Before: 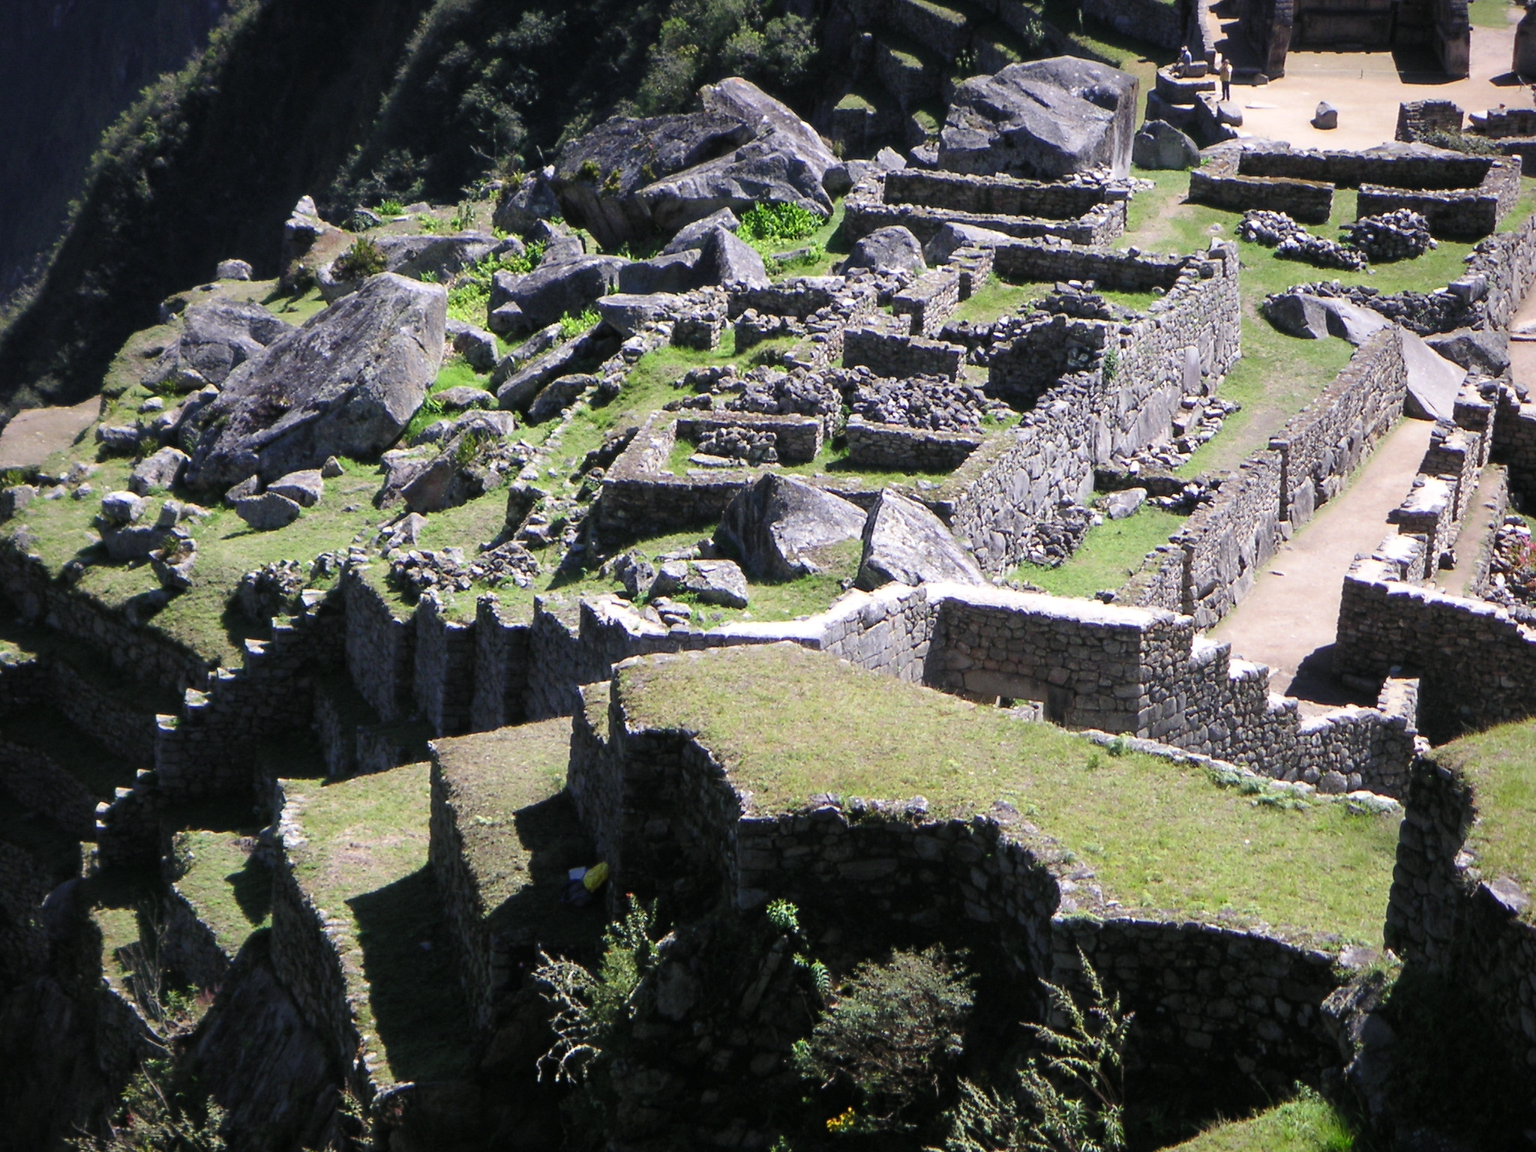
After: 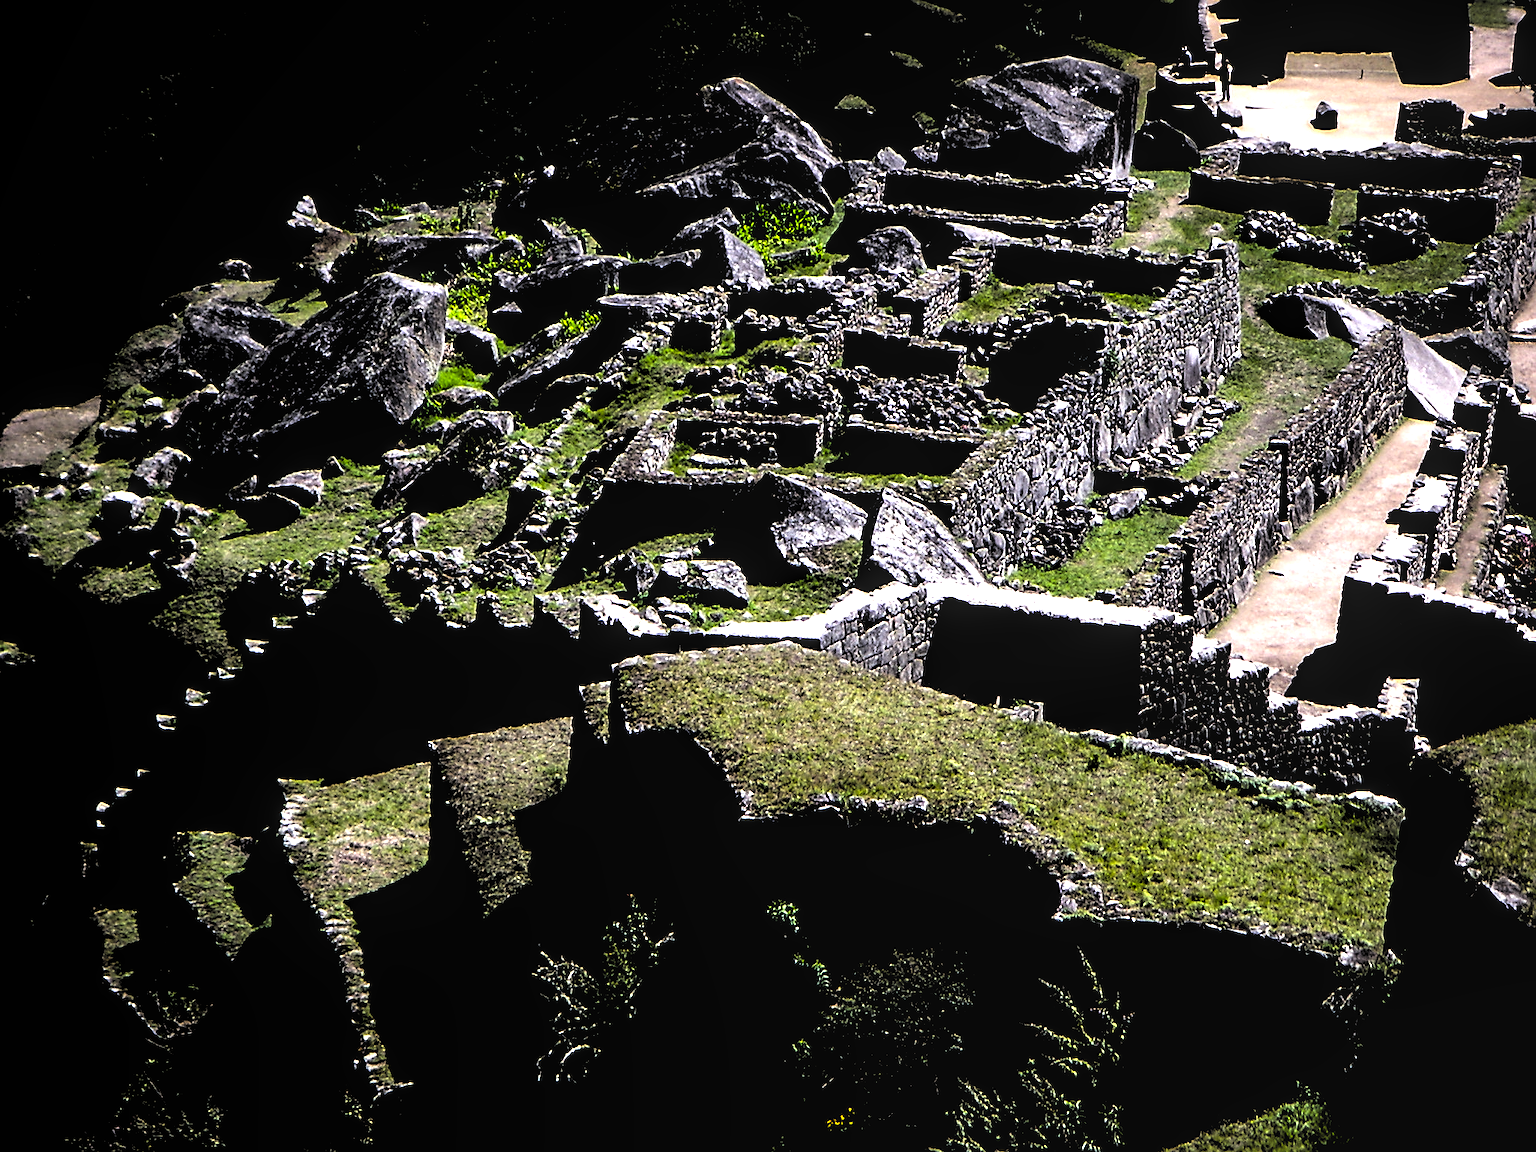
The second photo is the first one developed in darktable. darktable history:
sharpen: on, module defaults
color balance rgb: linear chroma grading › global chroma 9%, perceptual saturation grading › global saturation 36%, perceptual brilliance grading › global brilliance 15%, perceptual brilliance grading › shadows -35%, global vibrance 15%
local contrast: on, module defaults
white balance: emerald 1
levels: levels [0.514, 0.759, 1]
